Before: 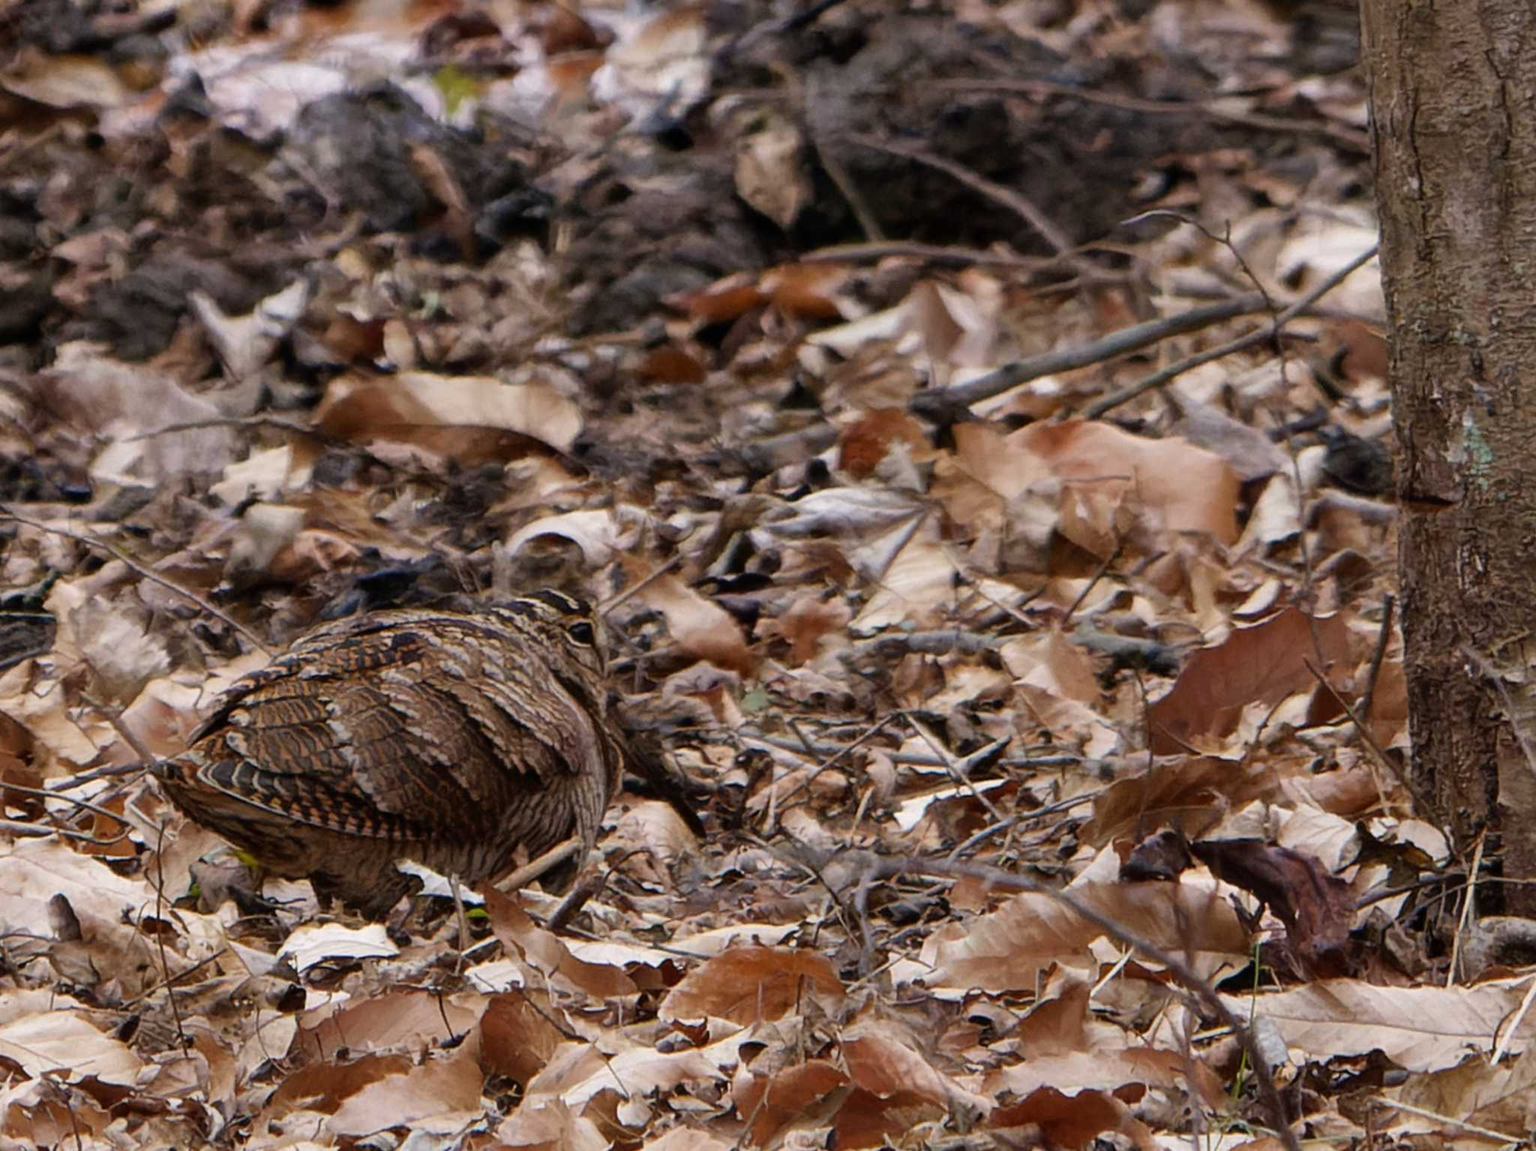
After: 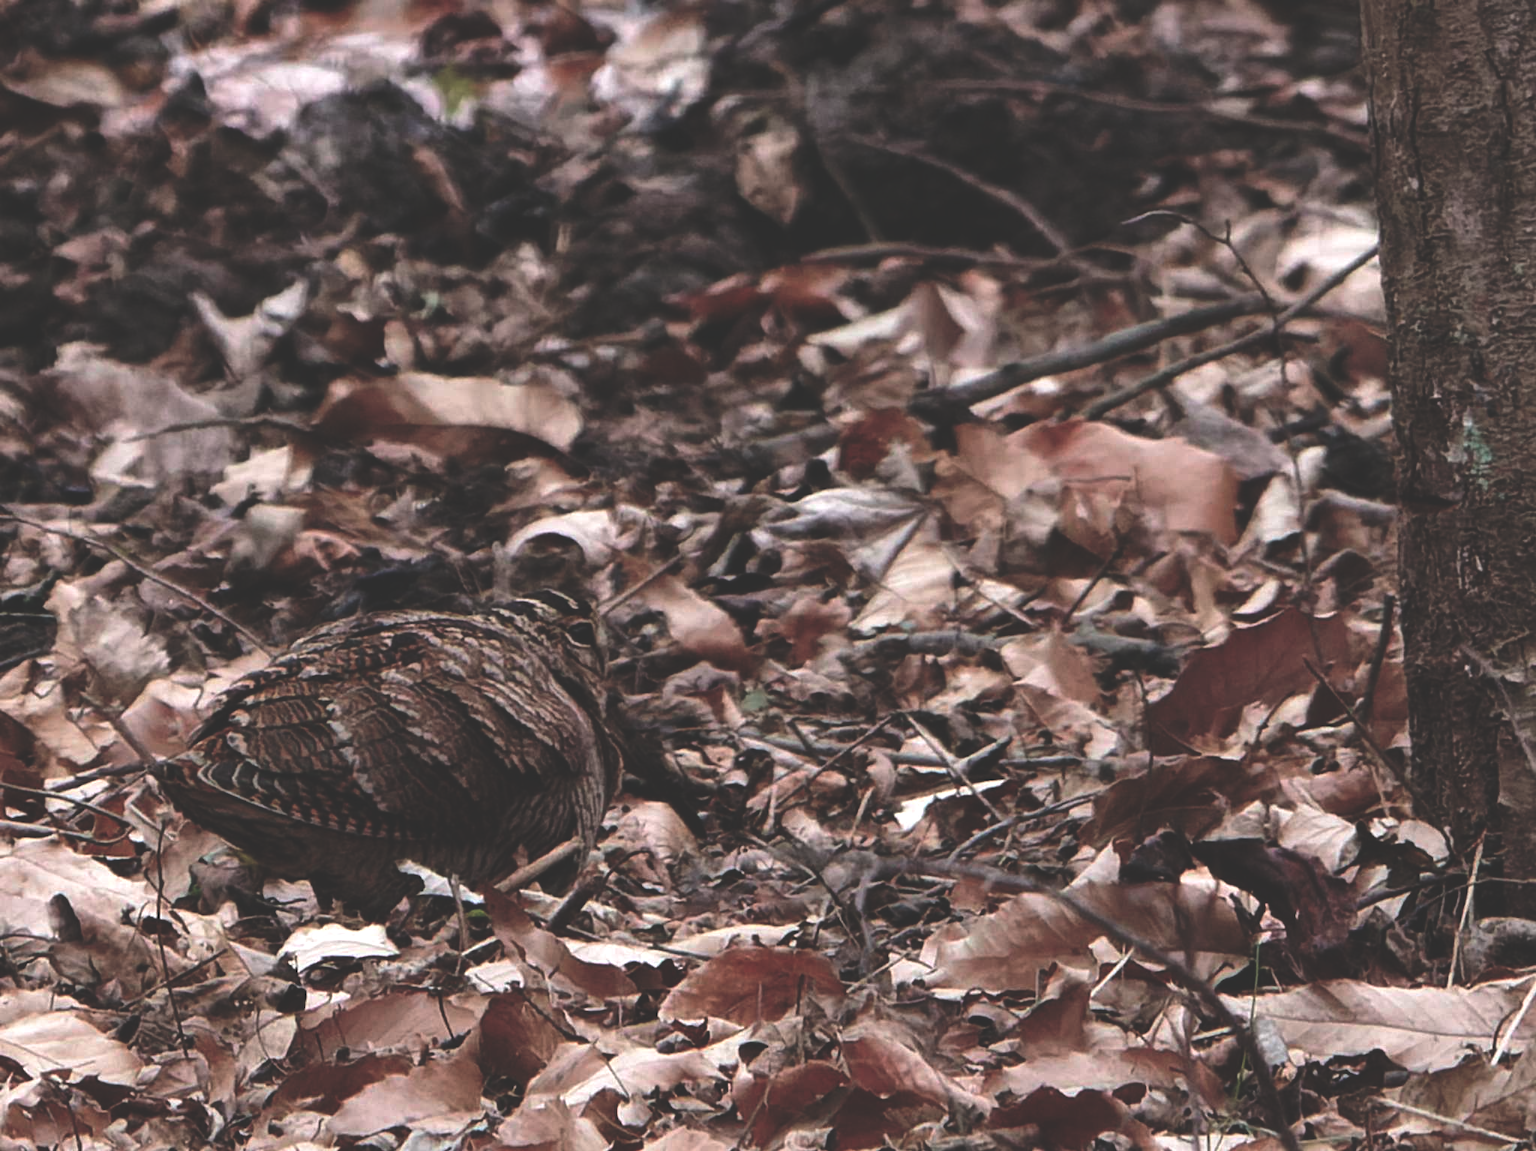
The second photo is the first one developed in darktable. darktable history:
color contrast: blue-yellow contrast 0.62
rgb curve: curves: ch0 [(0, 0.186) (0.314, 0.284) (0.775, 0.708) (1, 1)], compensate middle gray true, preserve colors none
exposure: compensate exposure bias true, compensate highlight preservation false
tone equalizer: -8 EV -0.417 EV, -7 EV -0.389 EV, -6 EV -0.333 EV, -5 EV -0.222 EV, -3 EV 0.222 EV, -2 EV 0.333 EV, -1 EV 0.389 EV, +0 EV 0.417 EV, edges refinement/feathering 500, mask exposure compensation -1.57 EV, preserve details no
